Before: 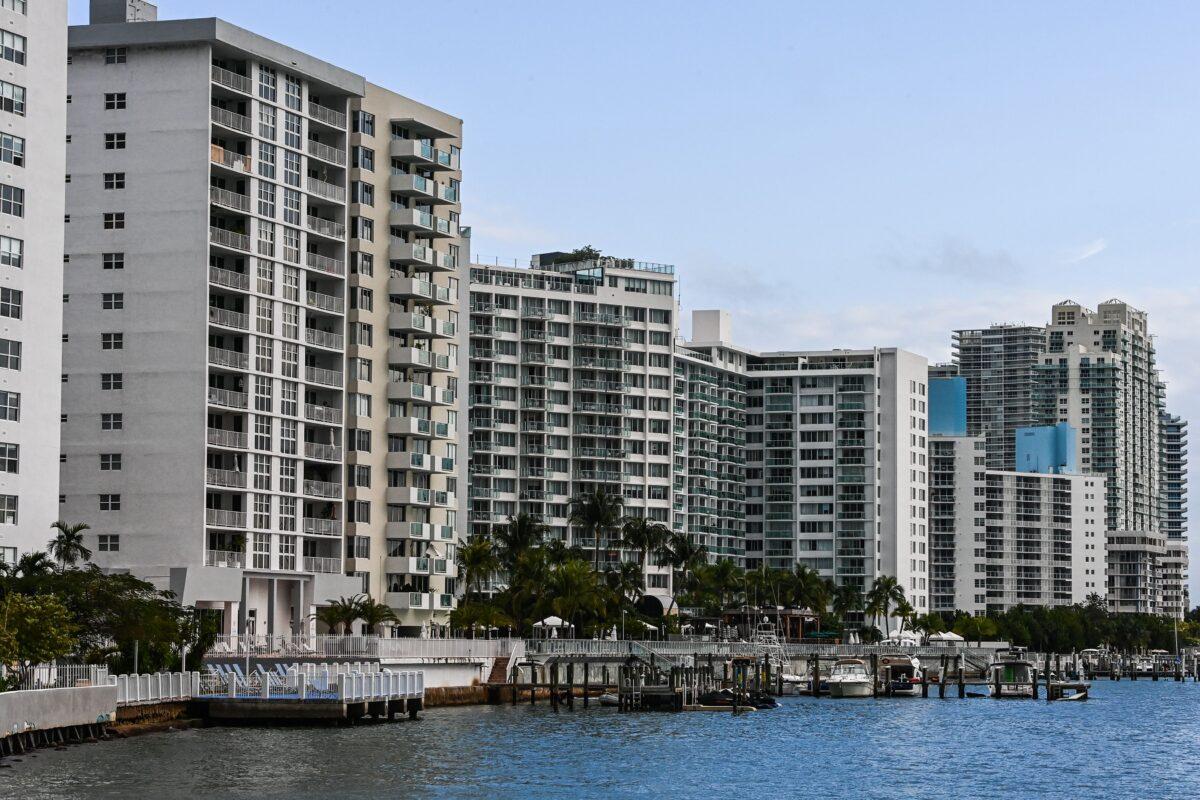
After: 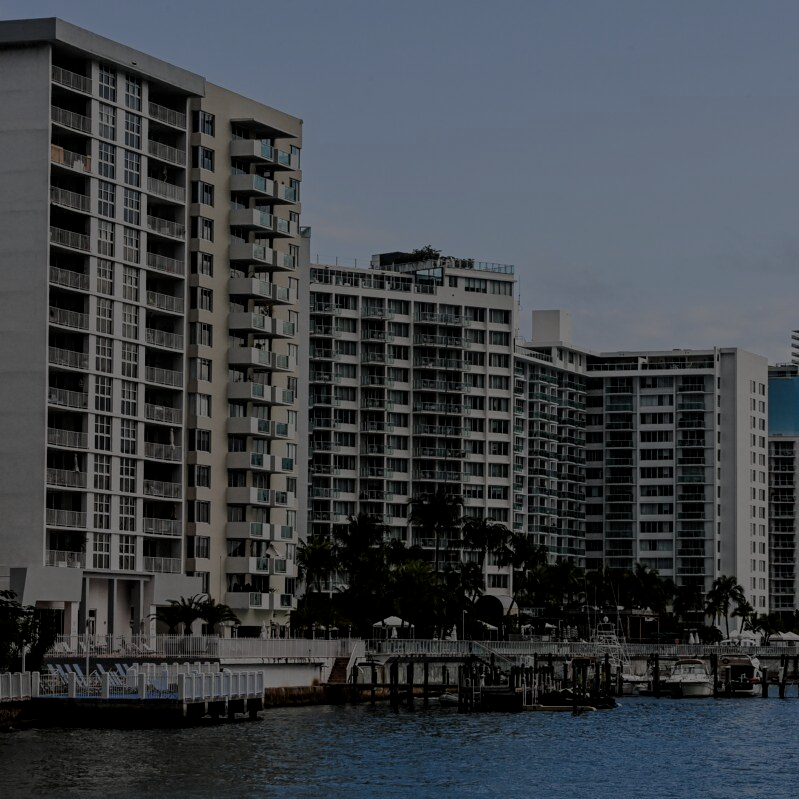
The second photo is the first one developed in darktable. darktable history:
crop and rotate: left 13.368%, right 19.972%
filmic rgb: black relative exposure -8.84 EV, white relative exposure 4.99 EV, target black luminance 0%, hardness 3.77, latitude 66.8%, contrast 0.814, highlights saturation mix 10.97%, shadows ↔ highlights balance 20.54%
exposure: exposure -1.99 EV, compensate exposure bias true, compensate highlight preservation false
